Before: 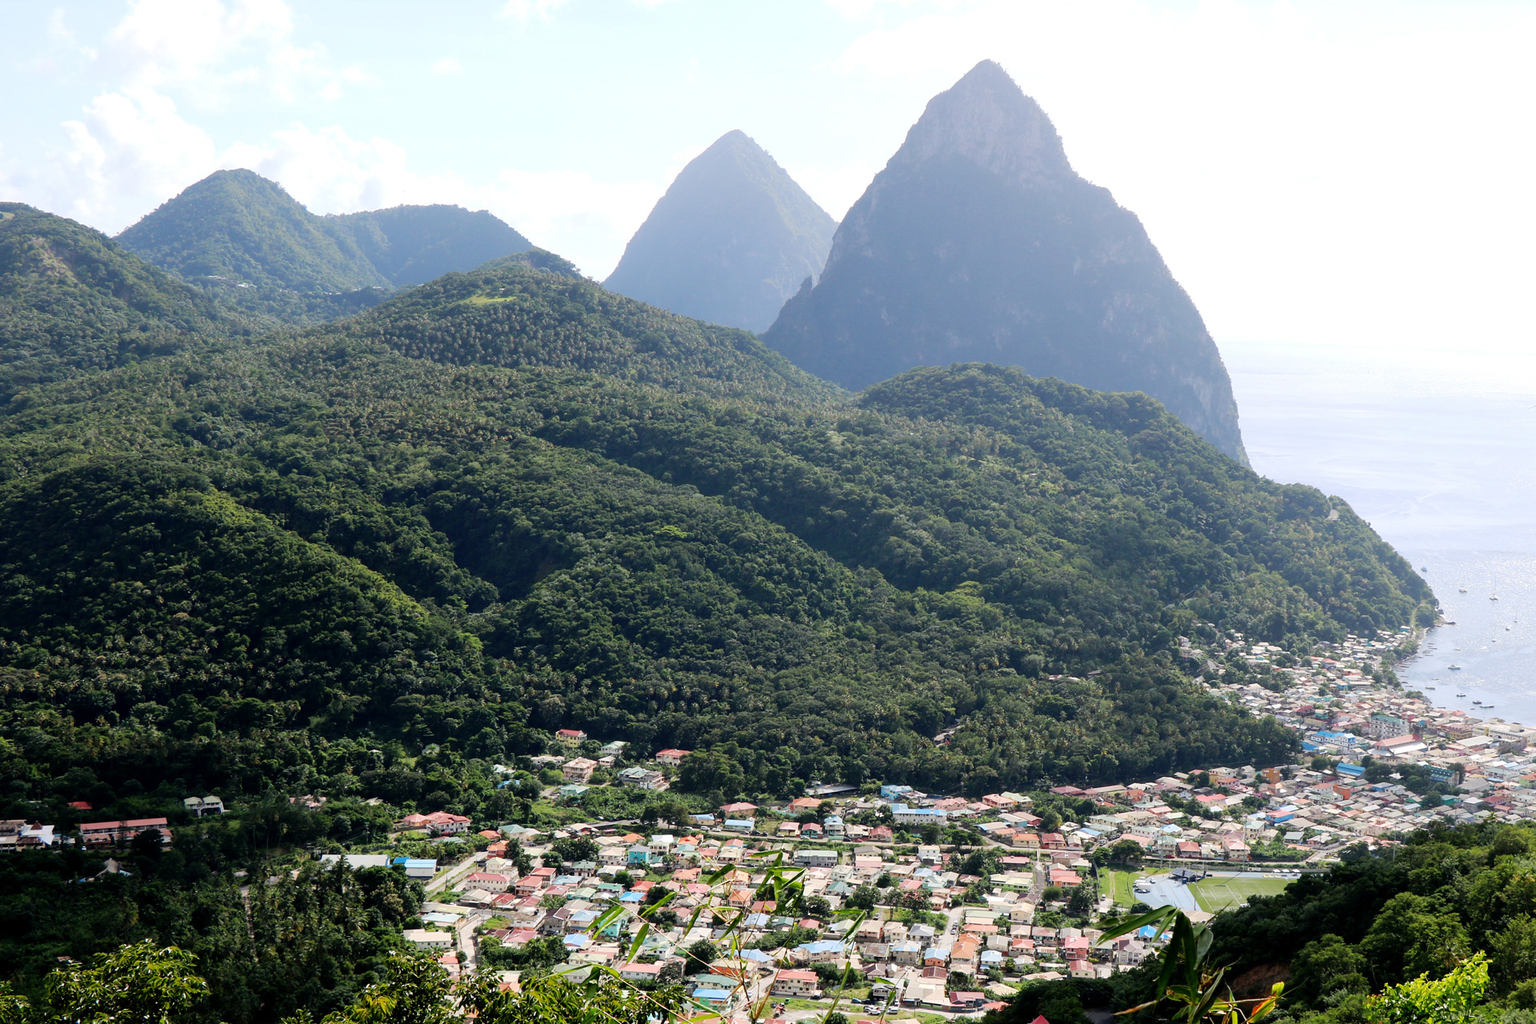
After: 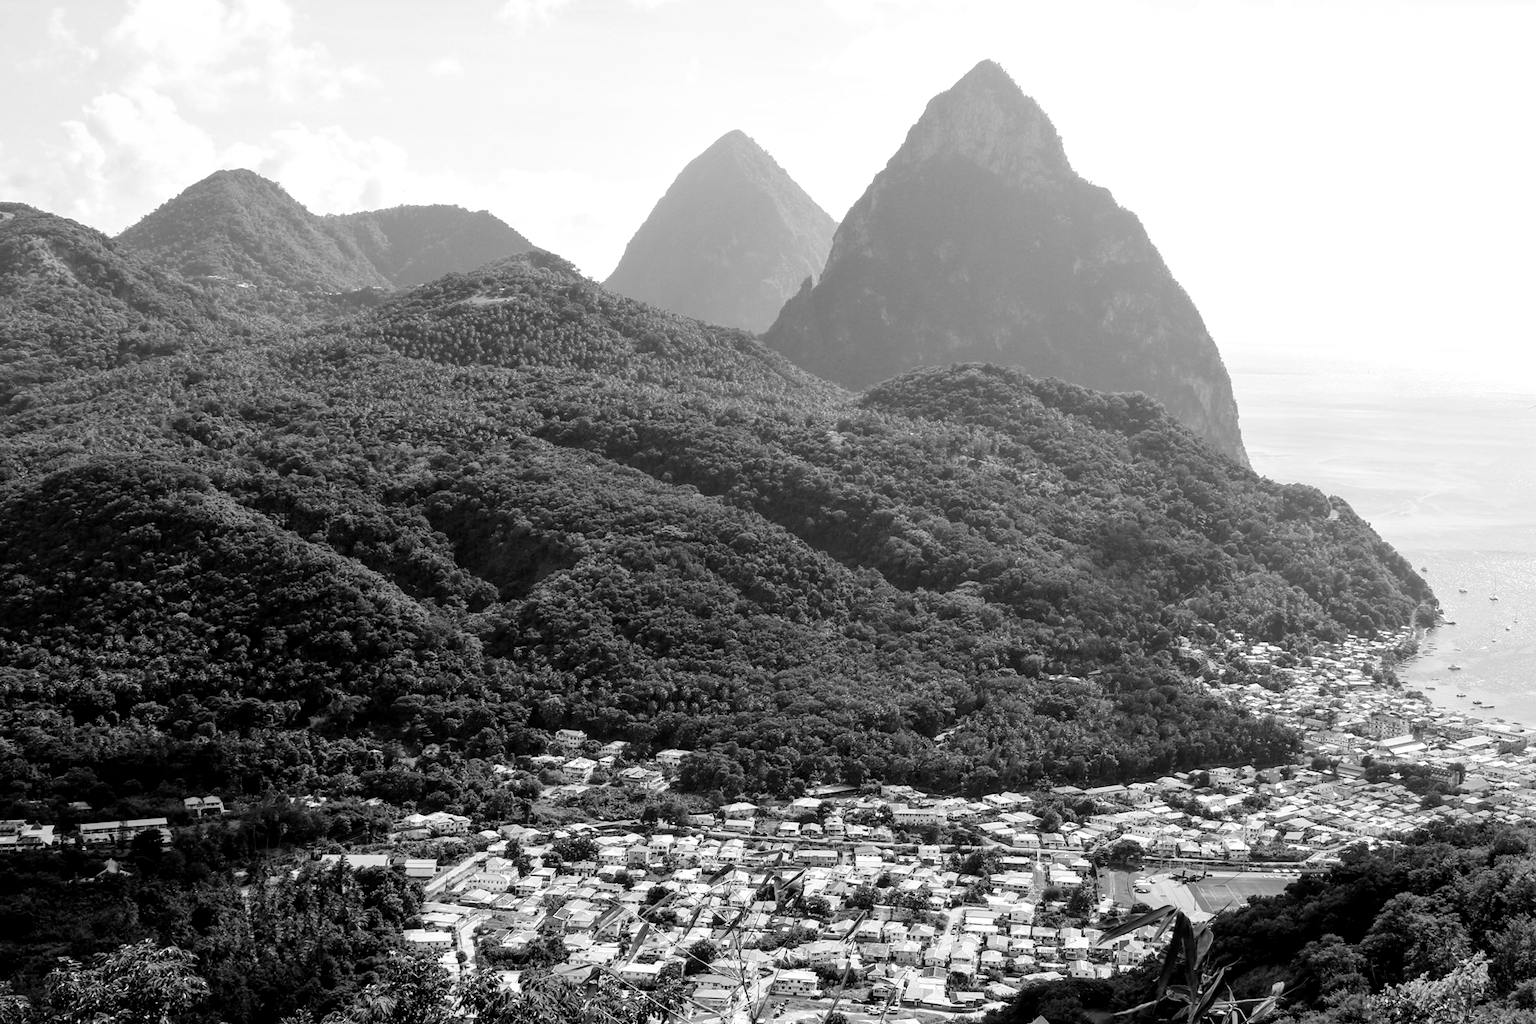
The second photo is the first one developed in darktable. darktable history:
local contrast: detail 130%
color balance rgb: linear chroma grading › global chroma 15%, perceptual saturation grading › global saturation 30%
color zones: curves: ch0 [(0.004, 0.588) (0.116, 0.636) (0.259, 0.476) (0.423, 0.464) (0.75, 0.5)]; ch1 [(0, 0) (0.143, 0) (0.286, 0) (0.429, 0) (0.571, 0) (0.714, 0) (0.857, 0)]
